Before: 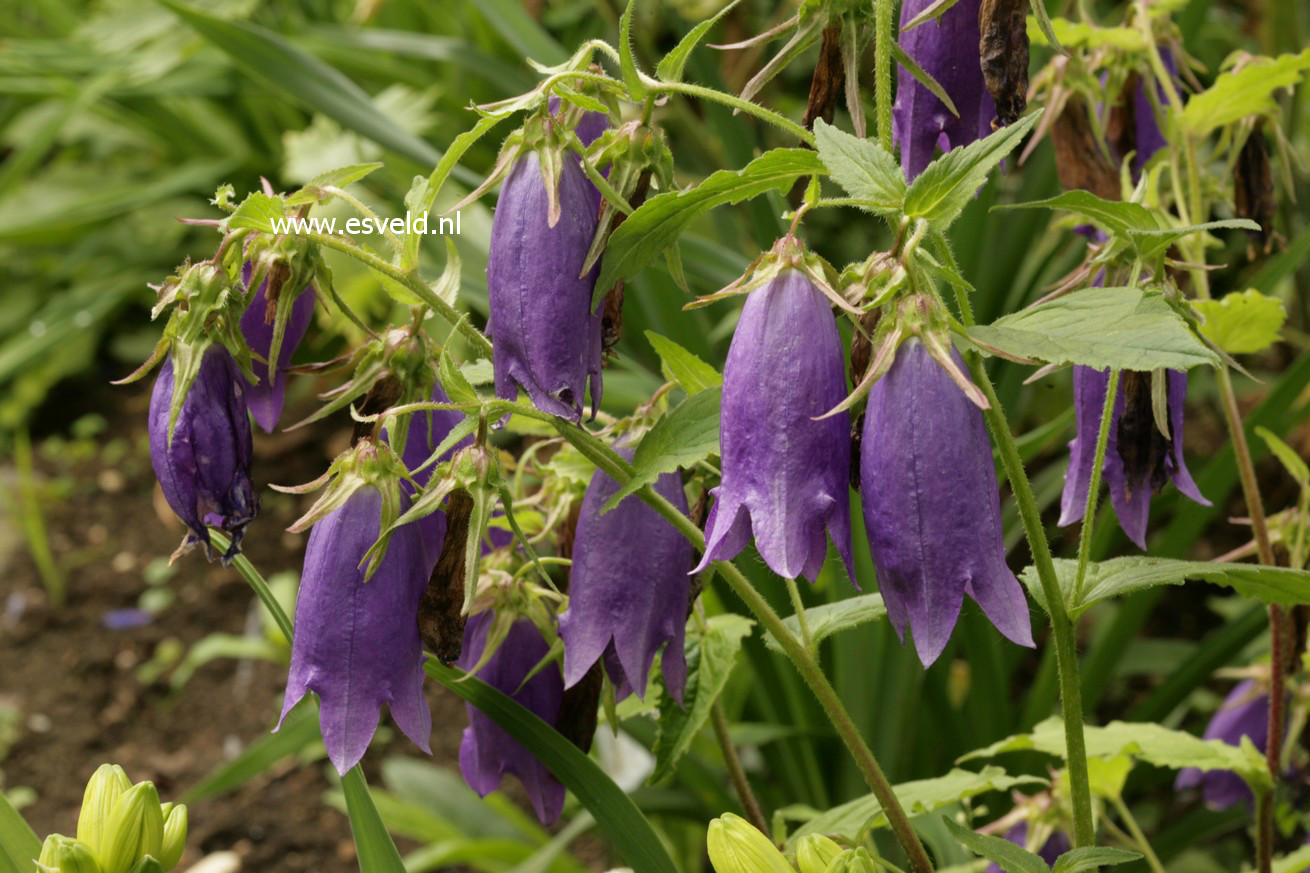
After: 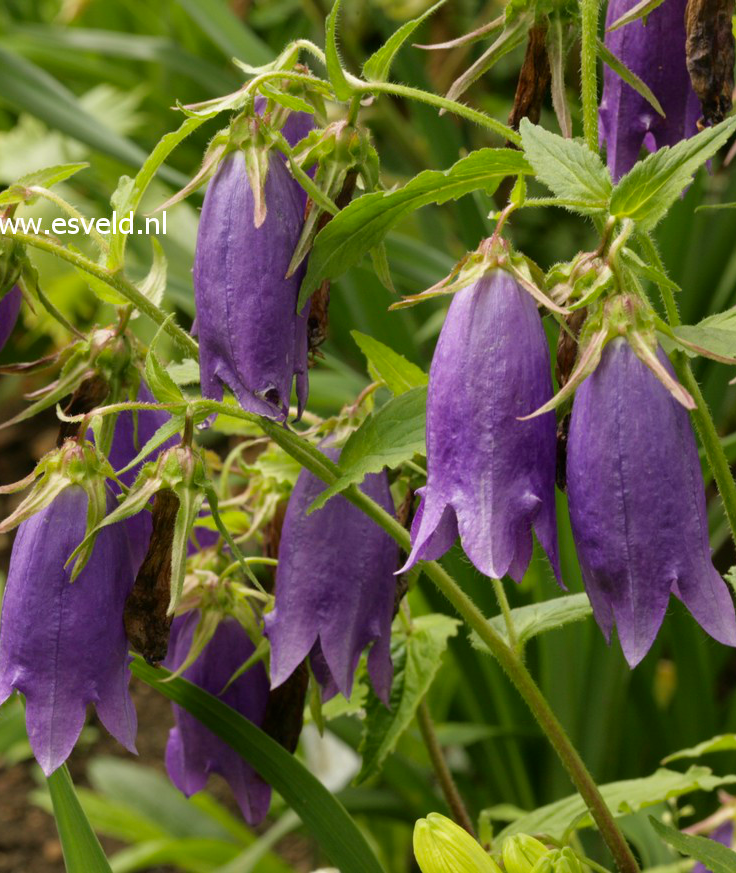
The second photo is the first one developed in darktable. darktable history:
crop and rotate: left 22.516%, right 21.234%
contrast brightness saturation: saturation 0.13
